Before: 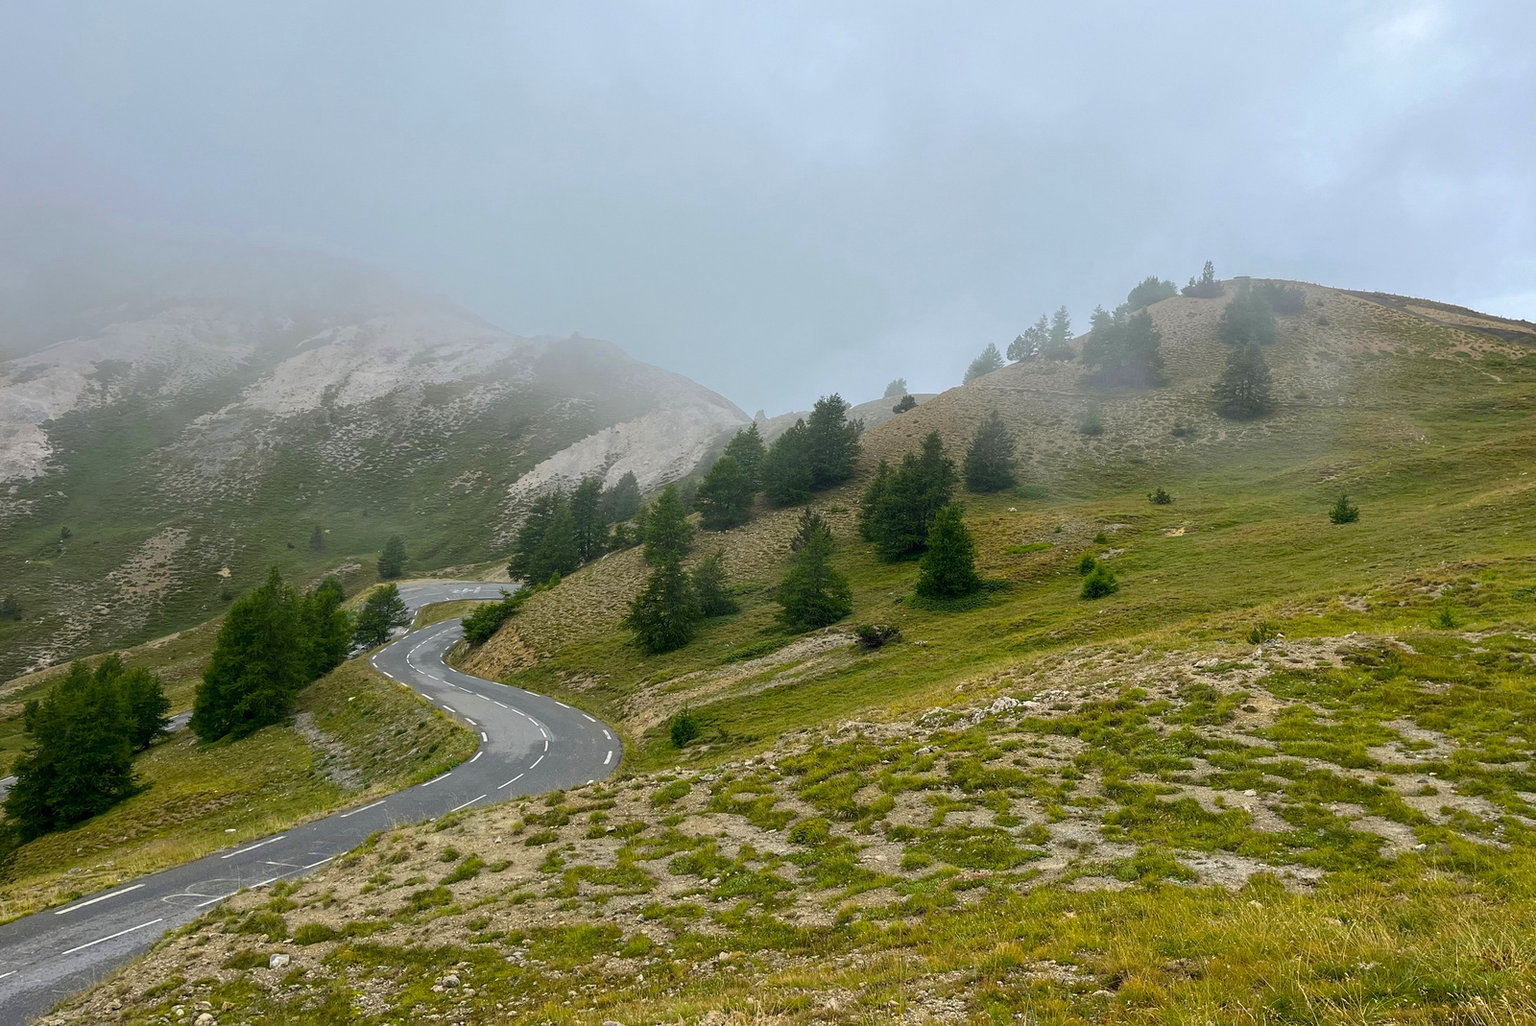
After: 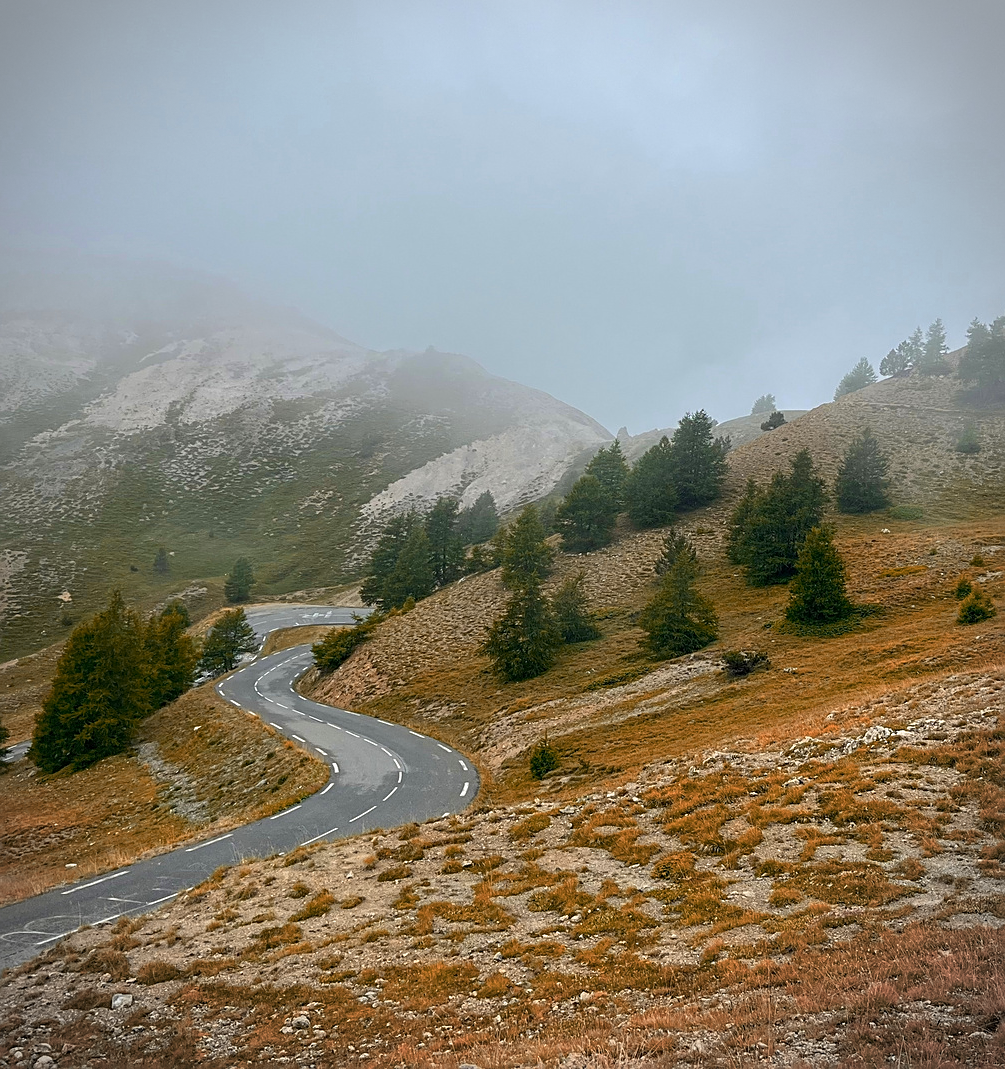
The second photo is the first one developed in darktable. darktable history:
color zones: curves: ch2 [(0, 0.5) (0.084, 0.497) (0.323, 0.335) (0.4, 0.497) (1, 0.5)]
vignetting: fall-off radius 61.02%, center (-0.032, -0.037), dithering 8-bit output
sharpen: on, module defaults
crop: left 10.576%, right 26.551%
